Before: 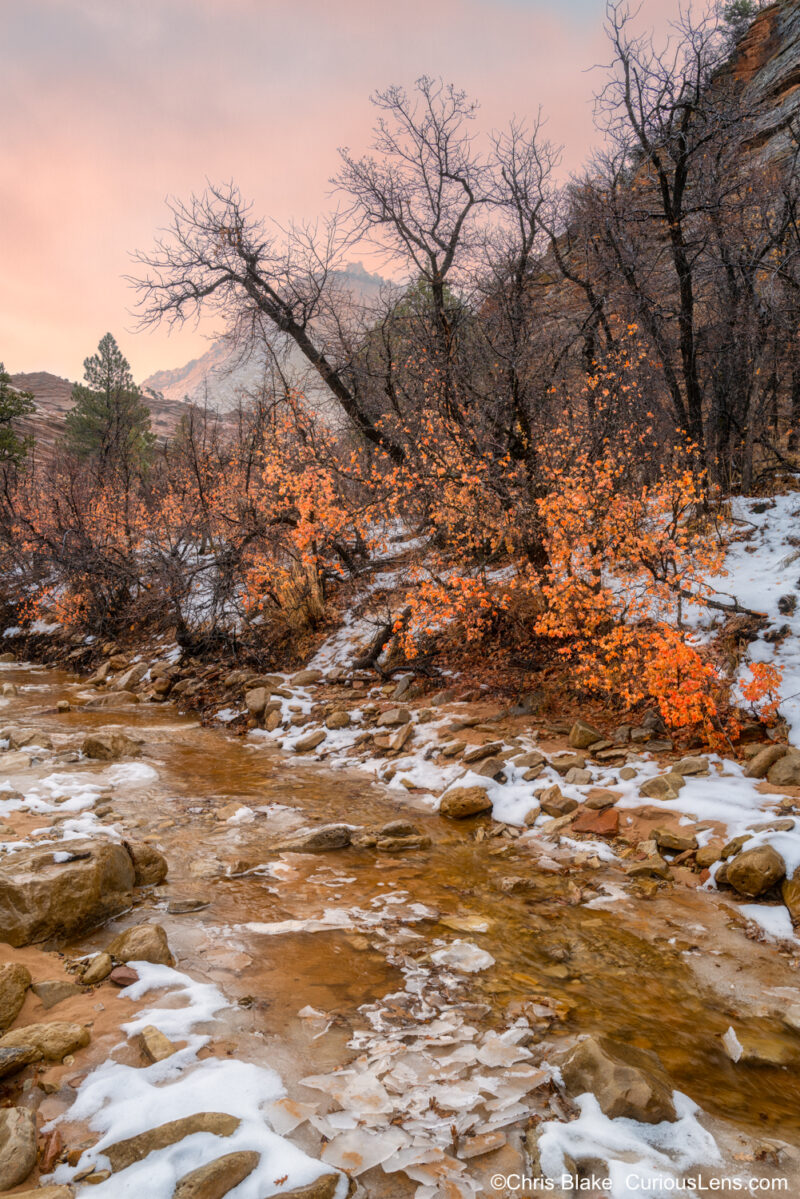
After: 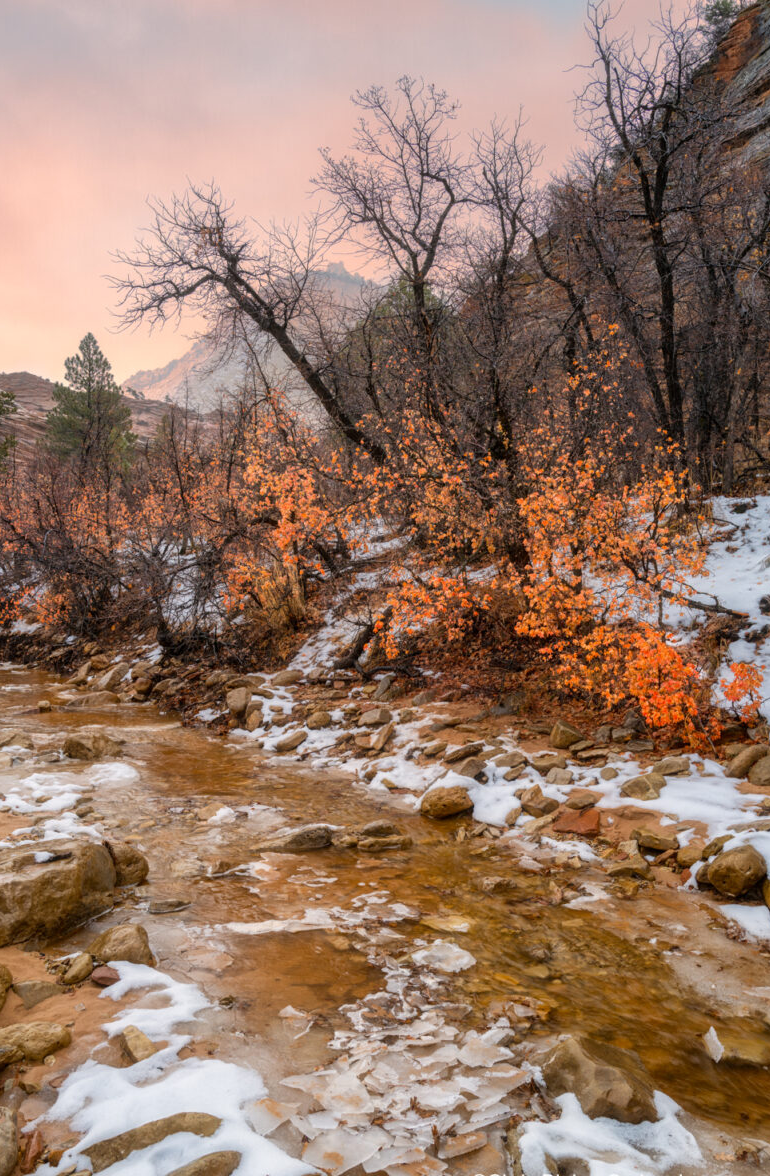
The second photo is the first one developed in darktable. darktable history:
crop and rotate: left 2.508%, right 1.151%, bottom 1.86%
